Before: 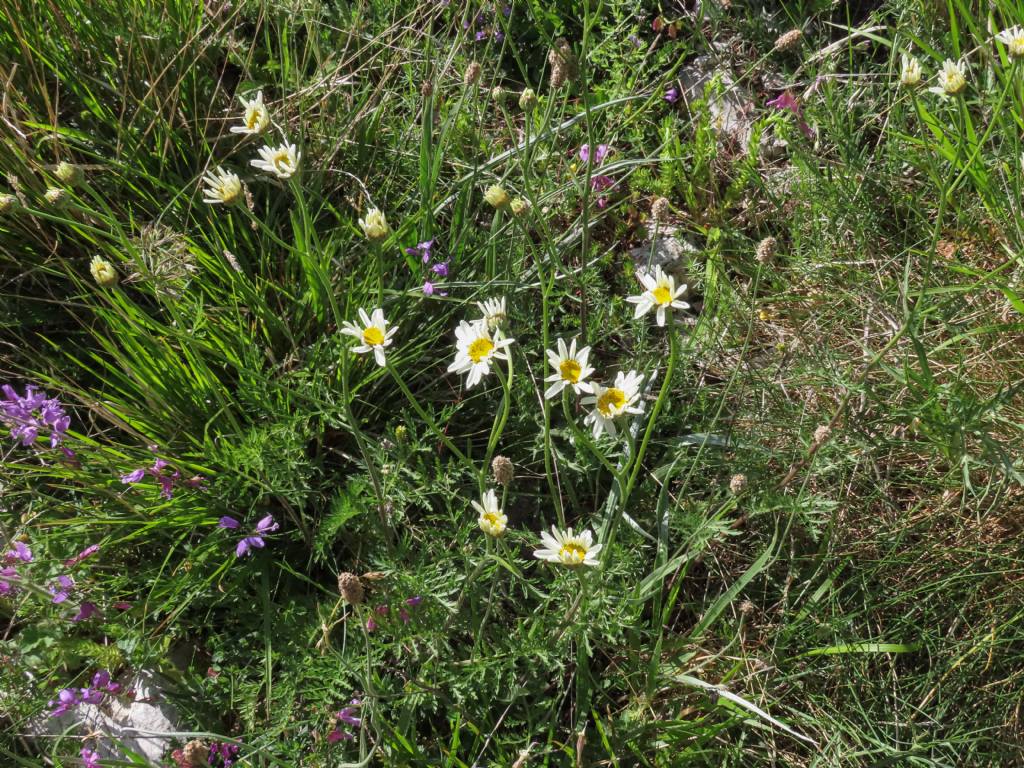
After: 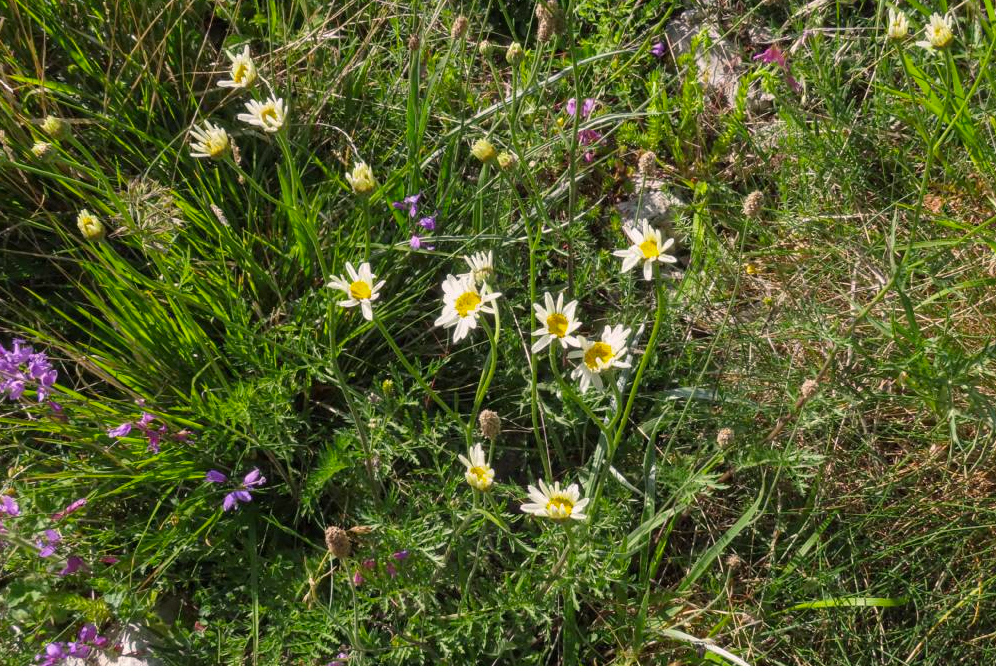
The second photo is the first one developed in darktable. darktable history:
color balance rgb: power › luminance 3.027%, power › hue 229.23°, highlights gain › chroma 1.602%, highlights gain › hue 54.92°, perceptual saturation grading › global saturation 19.767%
crop: left 1.362%, top 6.113%, right 1.34%, bottom 7.102%
